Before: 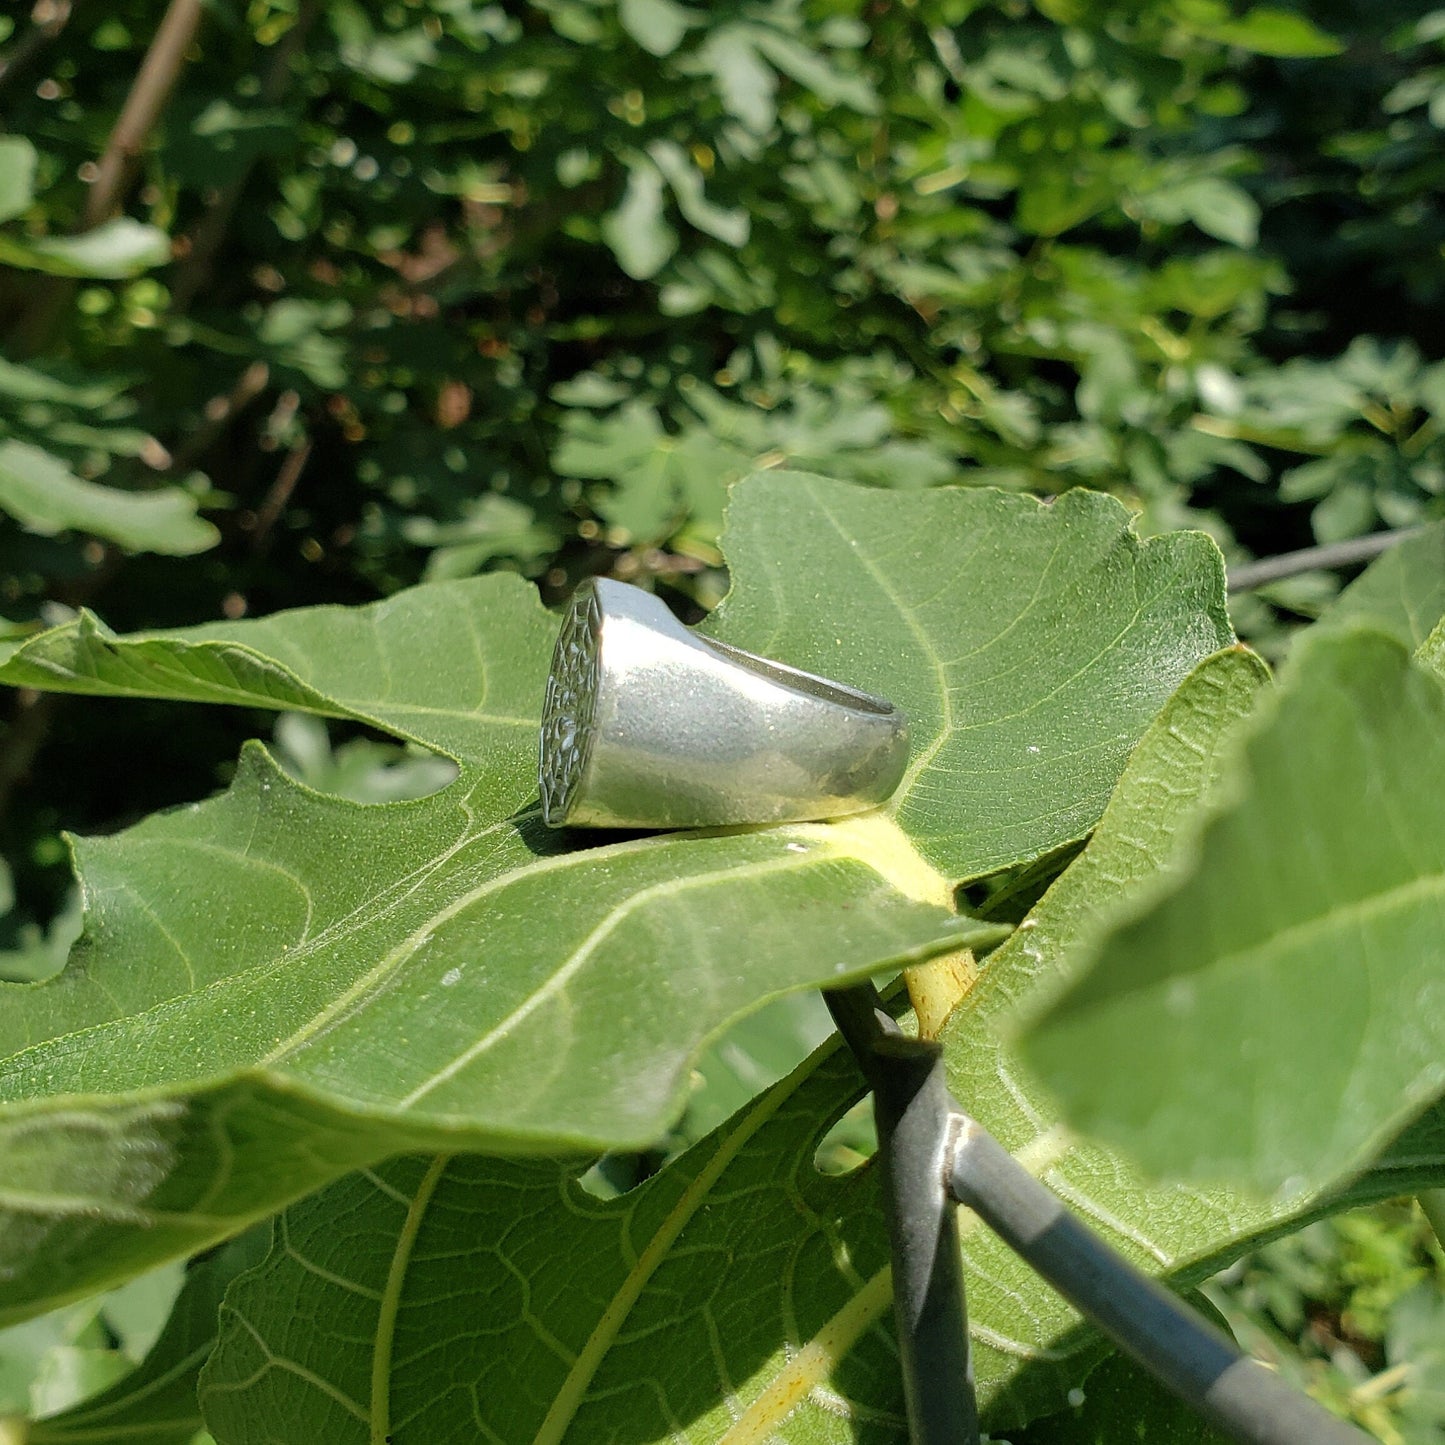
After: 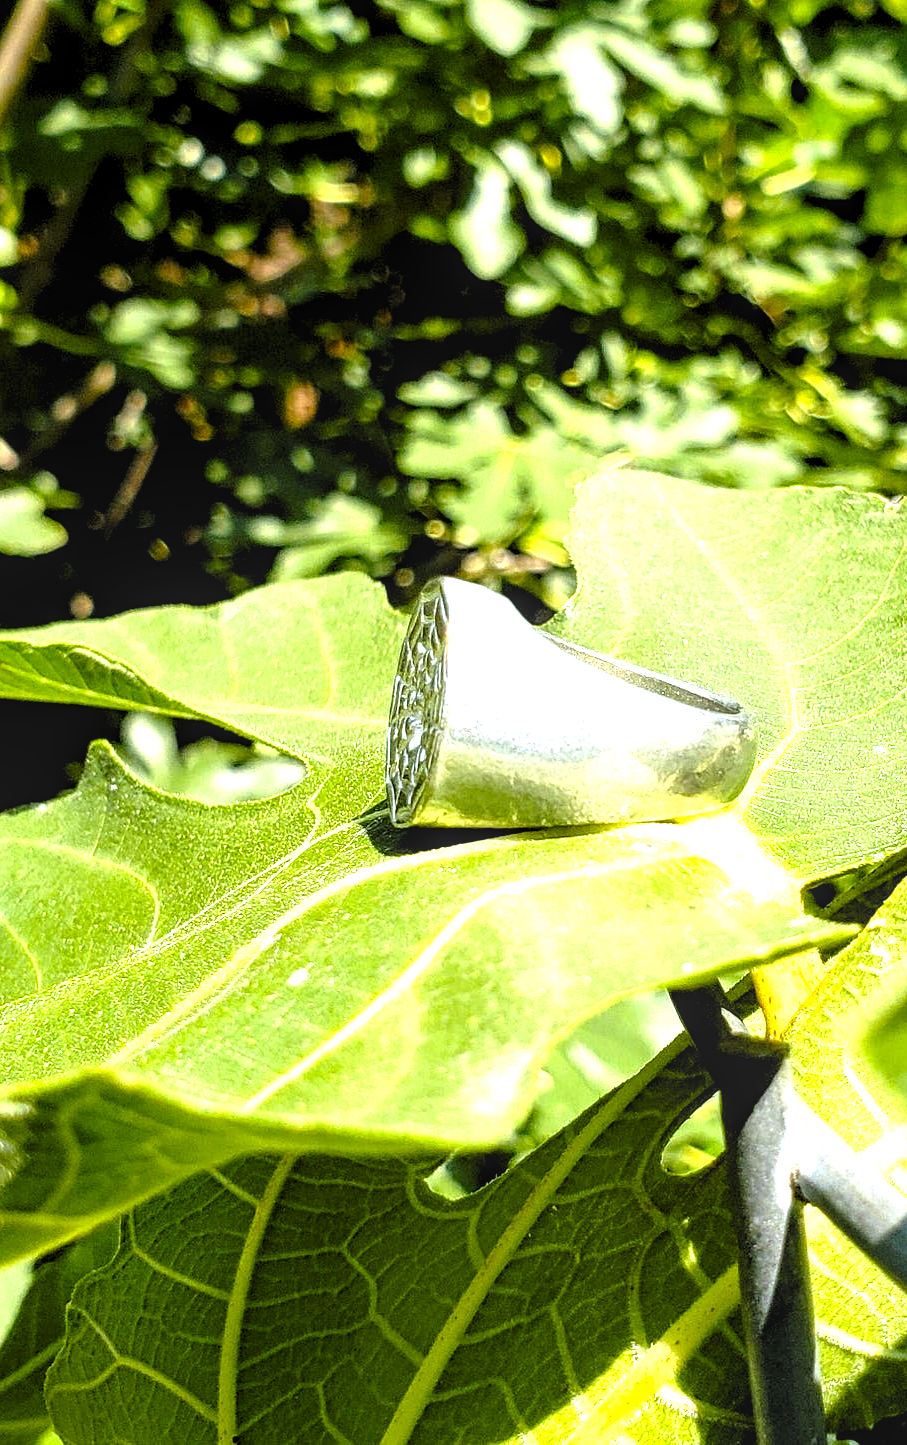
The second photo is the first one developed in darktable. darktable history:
crop: left 10.644%, right 26.528%
exposure: black level correction 0, exposure 1.3 EV, compensate exposure bias true, compensate highlight preservation false
local contrast: on, module defaults
color balance rgb: perceptual saturation grading › global saturation 35%, perceptual saturation grading › highlights -30%, perceptual saturation grading › shadows 35%, perceptual brilliance grading › global brilliance 3%, perceptual brilliance grading › highlights -3%, perceptual brilliance grading › shadows 3%
color contrast: green-magenta contrast 0.85, blue-yellow contrast 1.25, unbound 0
levels: levels [0.182, 0.542, 0.902]
white balance: red 0.984, blue 1.059
